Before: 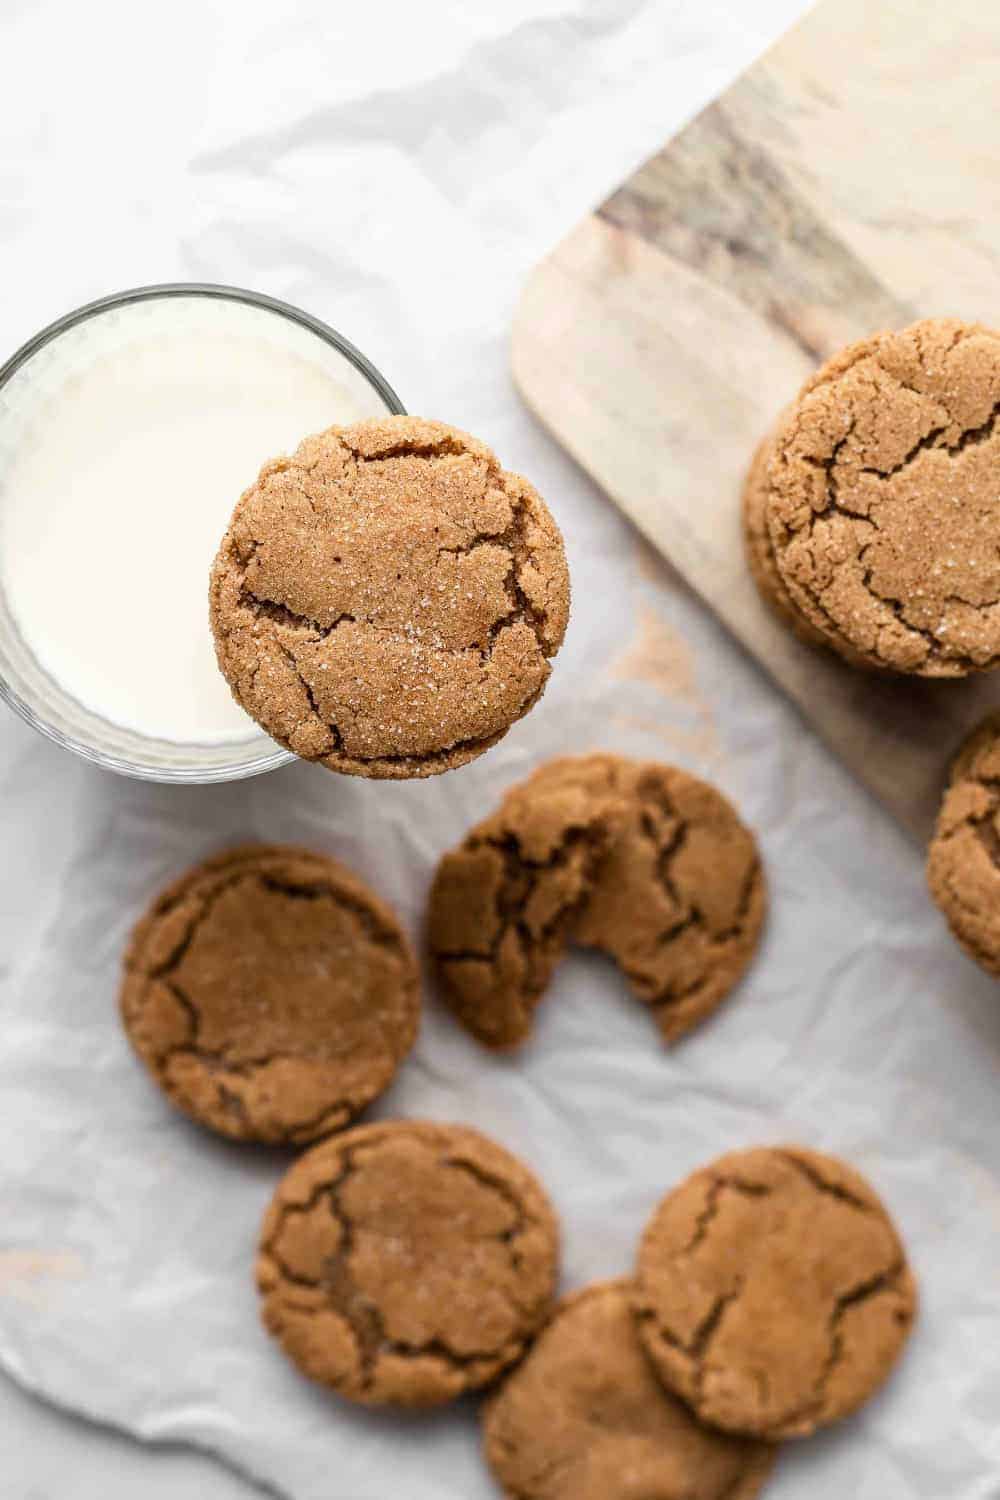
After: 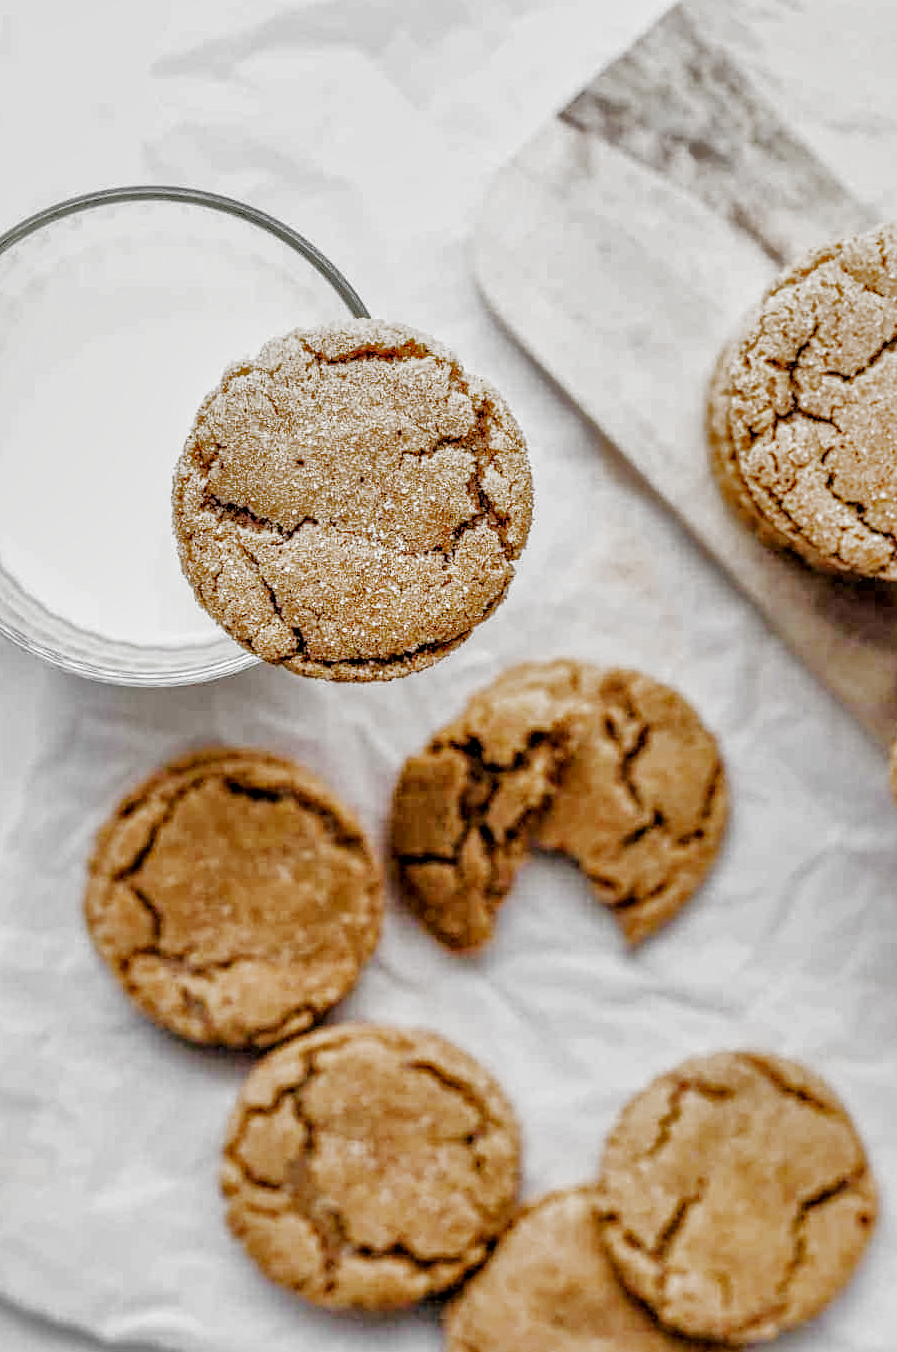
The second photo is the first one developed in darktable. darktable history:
crop: left 3.756%, top 6.509%, right 6.459%, bottom 3.293%
contrast equalizer: octaves 7, y [[0.5, 0.542, 0.583, 0.625, 0.667, 0.708], [0.5 ×6], [0.5 ×6], [0 ×6], [0 ×6]], mix 0.743
exposure: black level correction 0, exposure 1.482 EV, compensate highlight preservation false
local contrast: on, module defaults
filmic rgb: black relative exposure -7.65 EV, white relative exposure 4.56 EV, hardness 3.61, preserve chrominance no, color science v5 (2021), contrast in shadows safe, contrast in highlights safe
shadows and highlights: shadows 39.56, highlights -60.09
